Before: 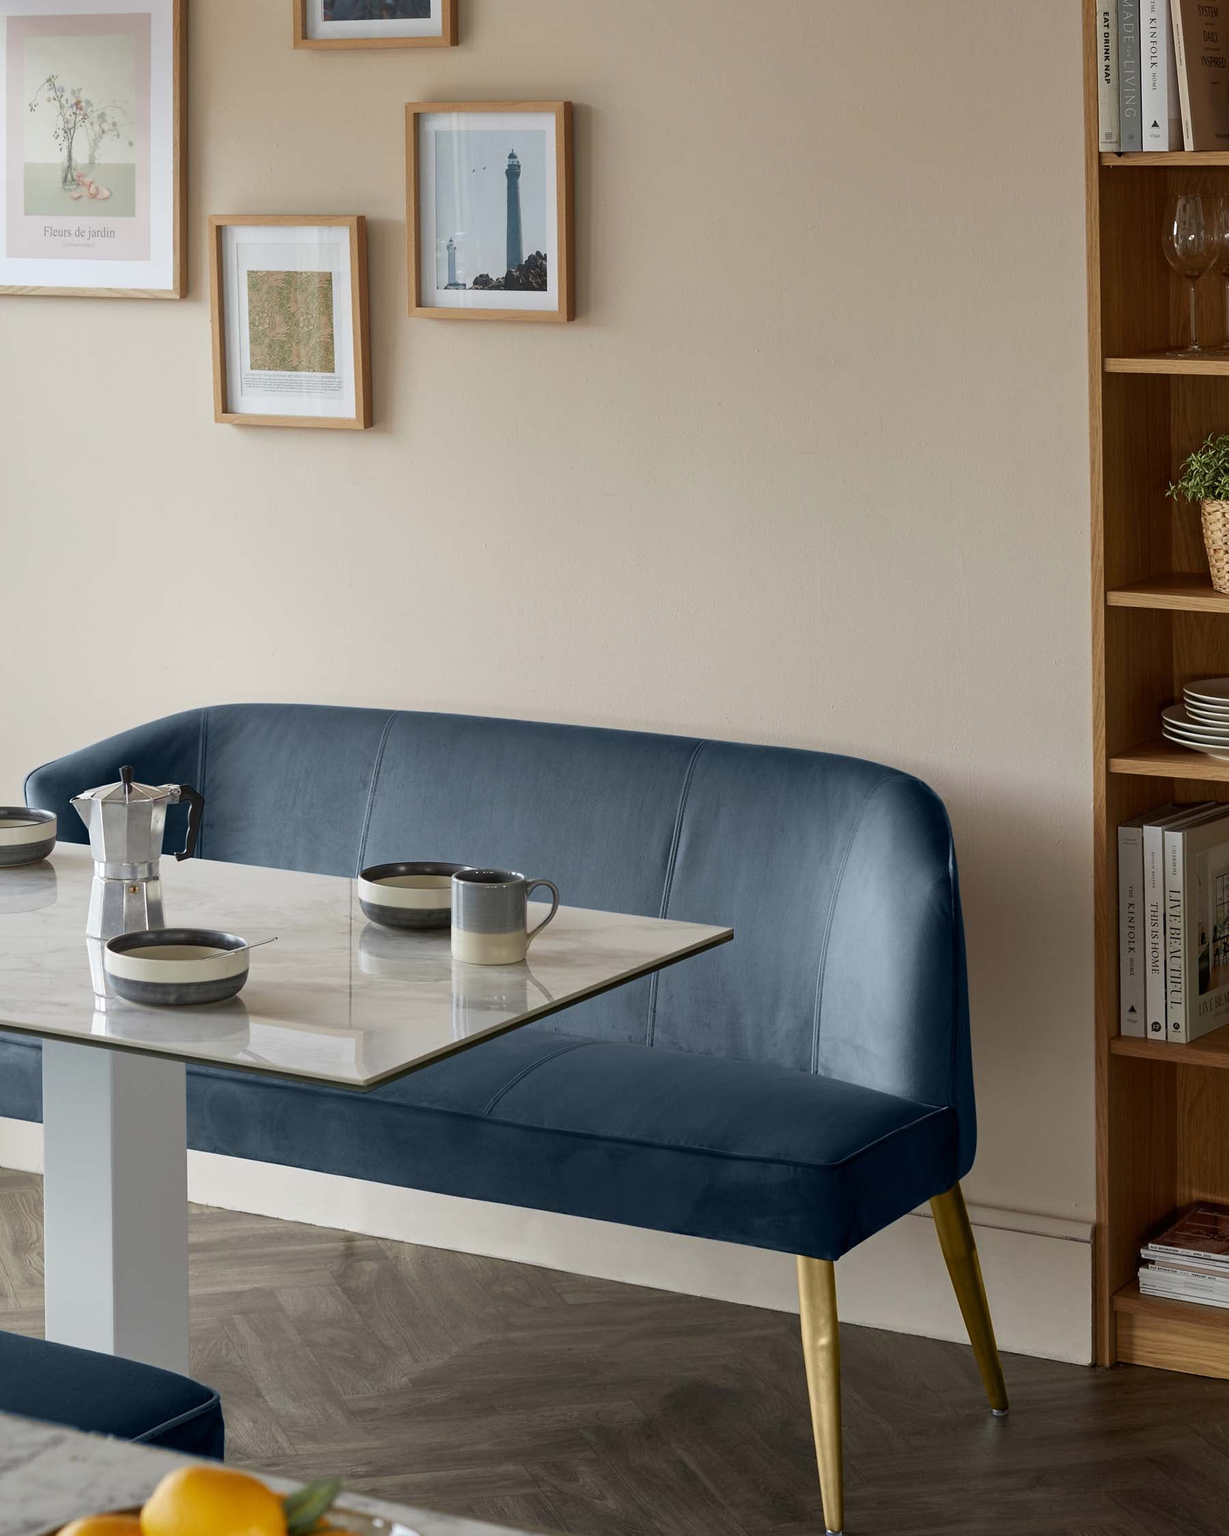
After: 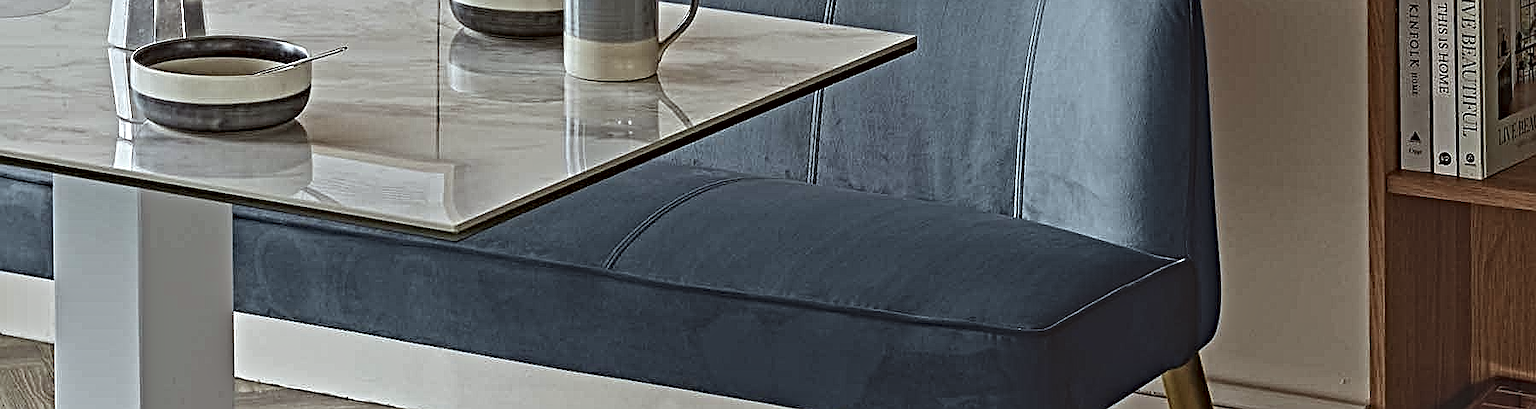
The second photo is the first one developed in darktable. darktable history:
crop and rotate: top 58.594%, bottom 20.066%
sharpen: radius 0.981, amount 0.607
exposure: black level correction -0.014, exposure -0.196 EV, compensate exposure bias true, compensate highlight preservation false
color balance rgb: perceptual saturation grading › global saturation -1.3%, contrast -10.334%
contrast equalizer: octaves 7, y [[0.406, 0.494, 0.589, 0.753, 0.877, 0.999], [0.5 ×6], [0.5 ×6], [0 ×6], [0 ×6]]
color correction: highlights a* -2.88, highlights b* -2.7, shadows a* 2.45, shadows b* 2.64
